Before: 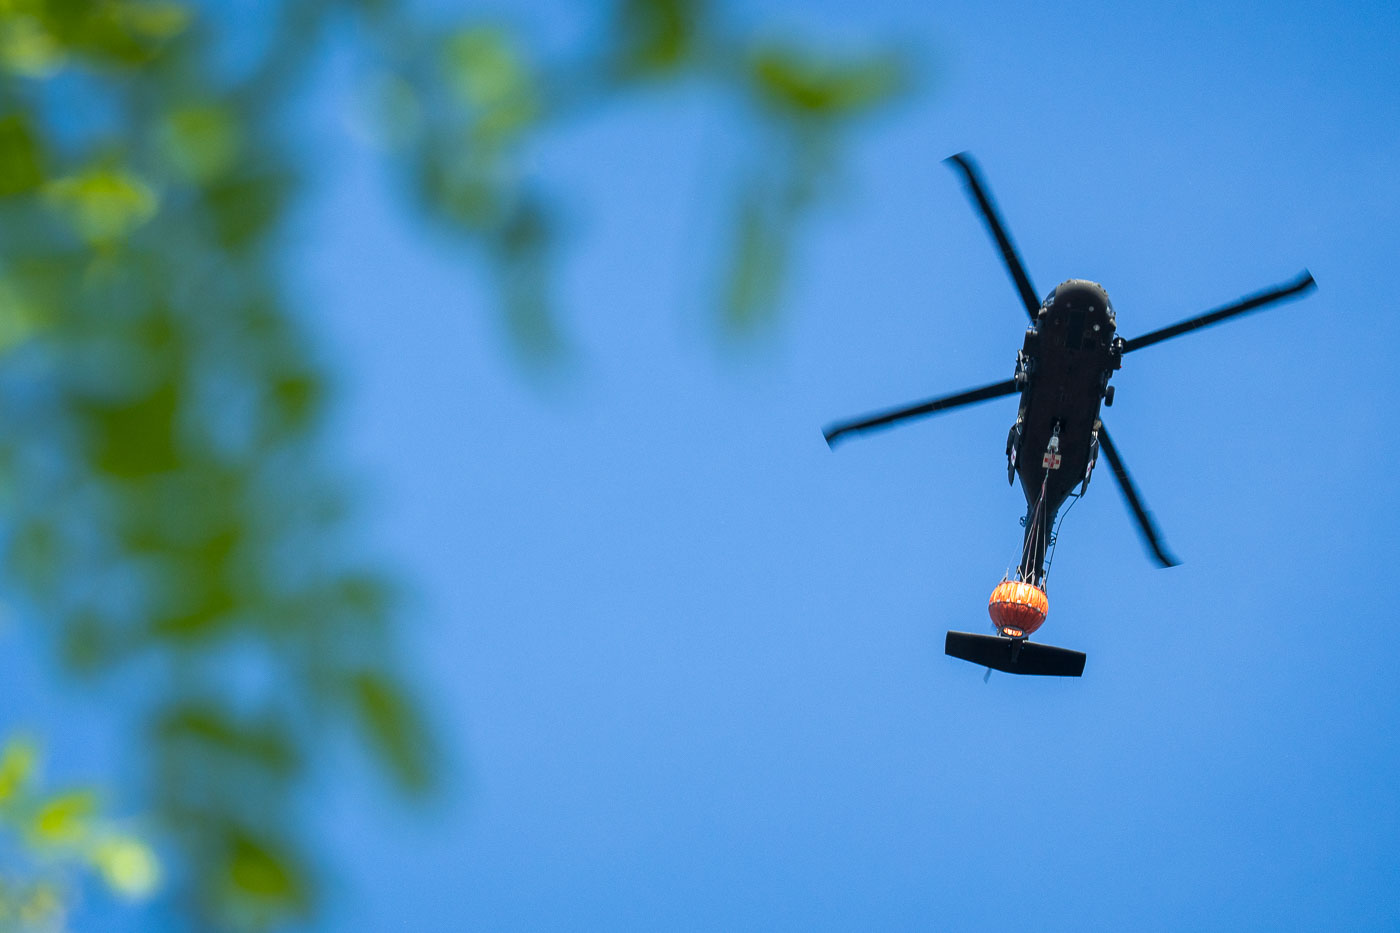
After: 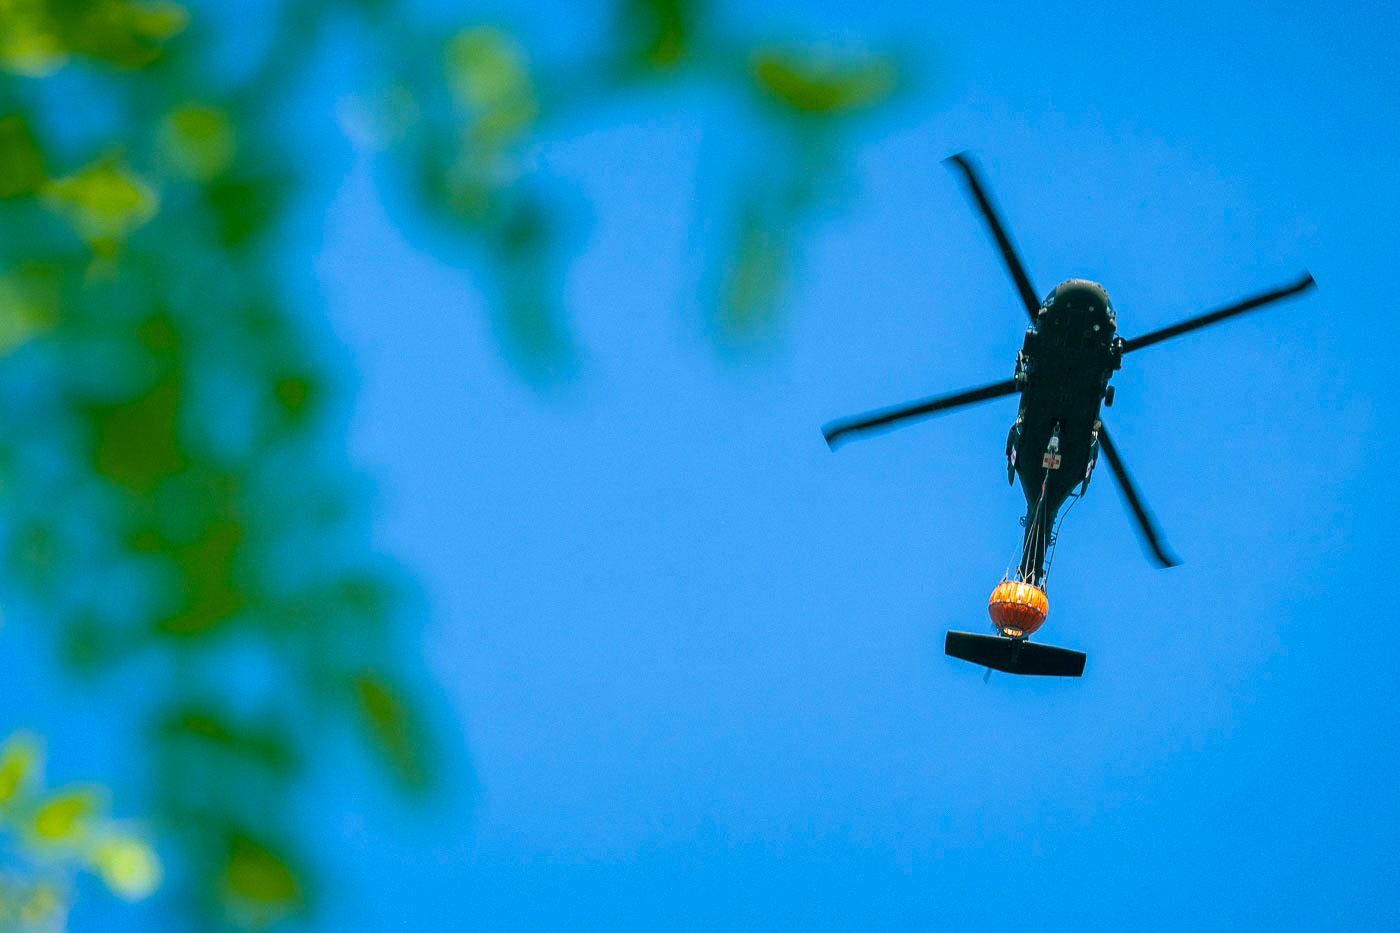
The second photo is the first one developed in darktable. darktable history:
color balance rgb: shadows lift › chroma 11.945%, shadows lift › hue 133.15°, linear chroma grading › global chroma 2.85%, perceptual saturation grading › global saturation 25.025%, global vibrance 9.825%
shadows and highlights: shadows 37.54, highlights -27.77, soften with gaussian
